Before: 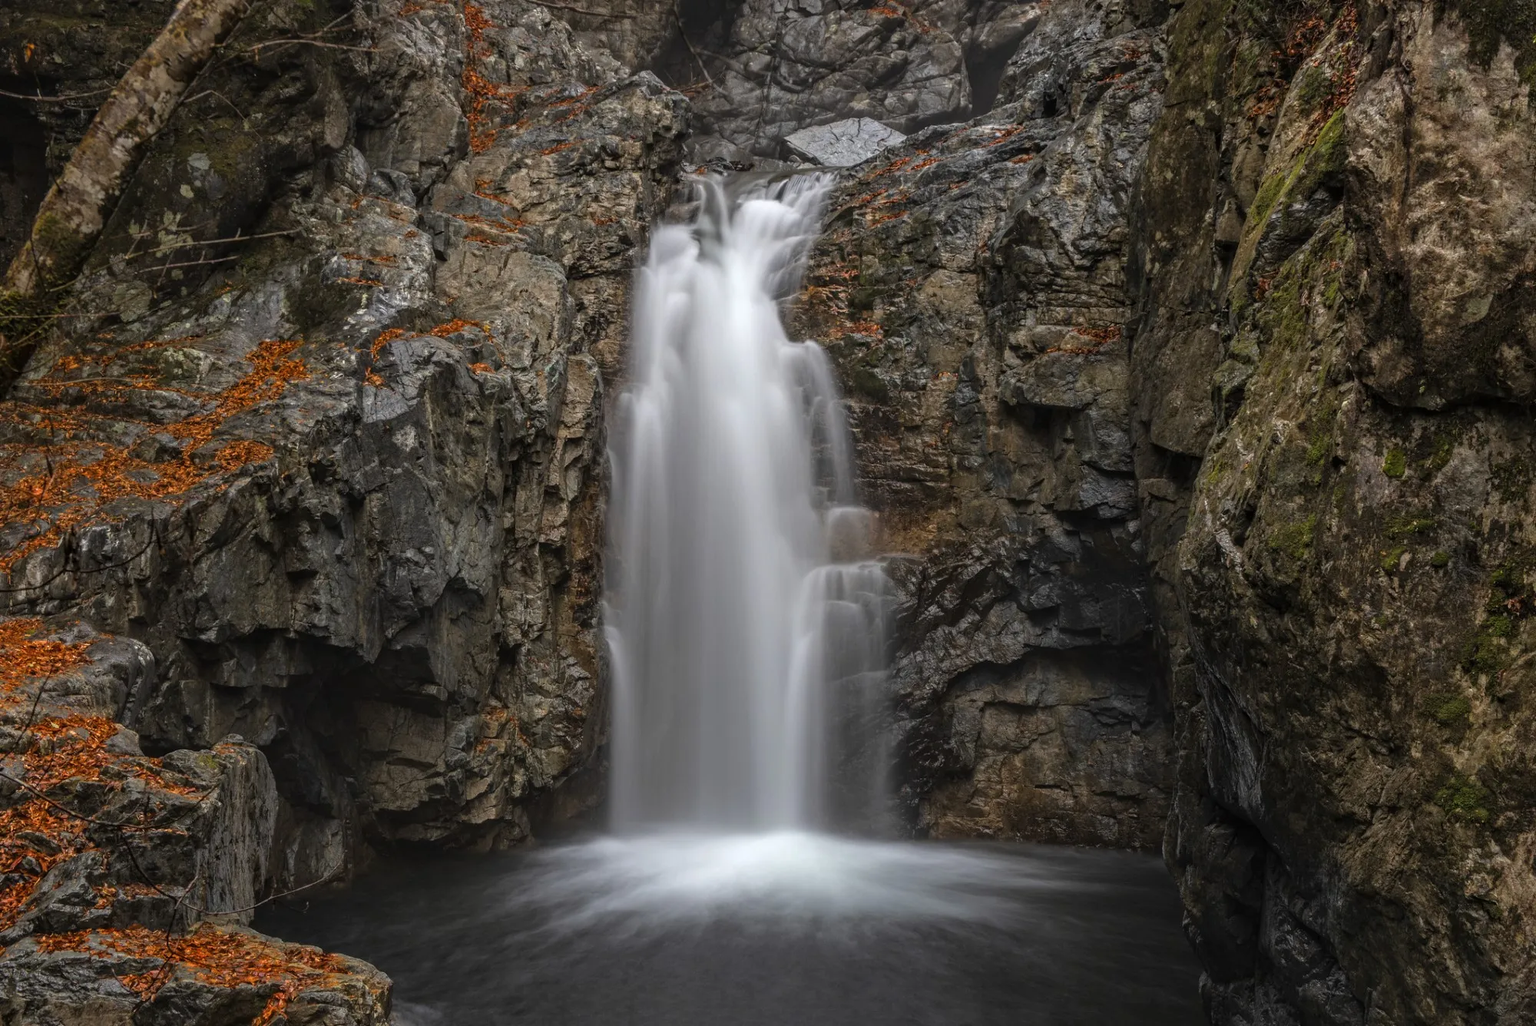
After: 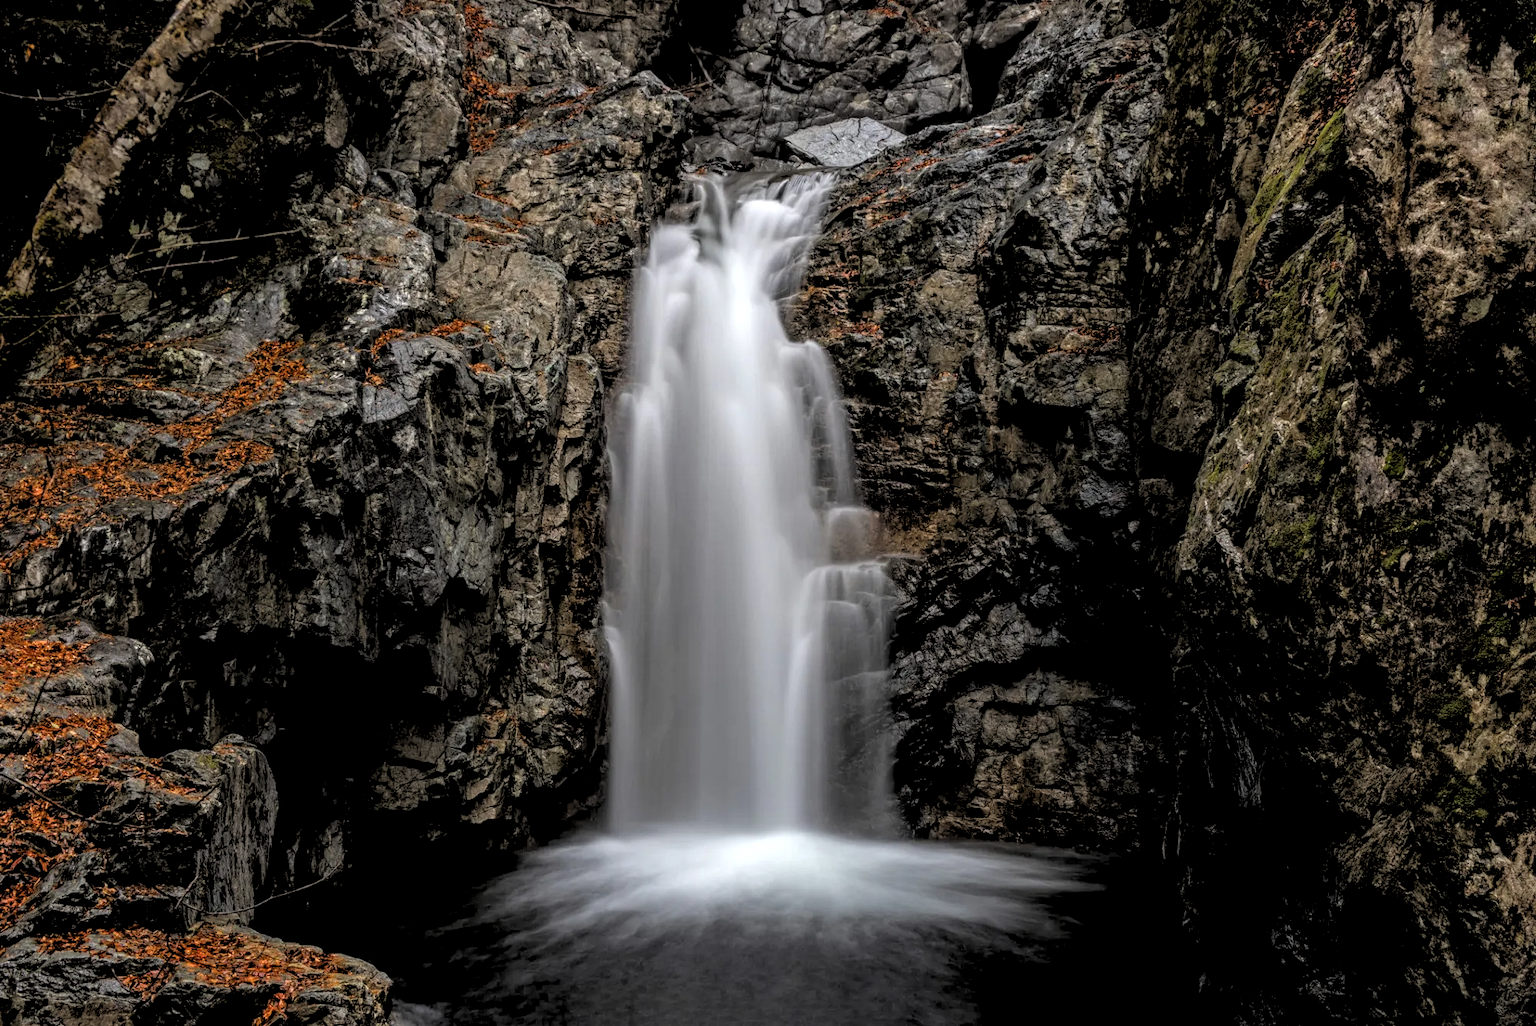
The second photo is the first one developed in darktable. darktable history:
local contrast: on, module defaults
rgb levels: levels [[0.029, 0.461, 0.922], [0, 0.5, 1], [0, 0.5, 1]]
